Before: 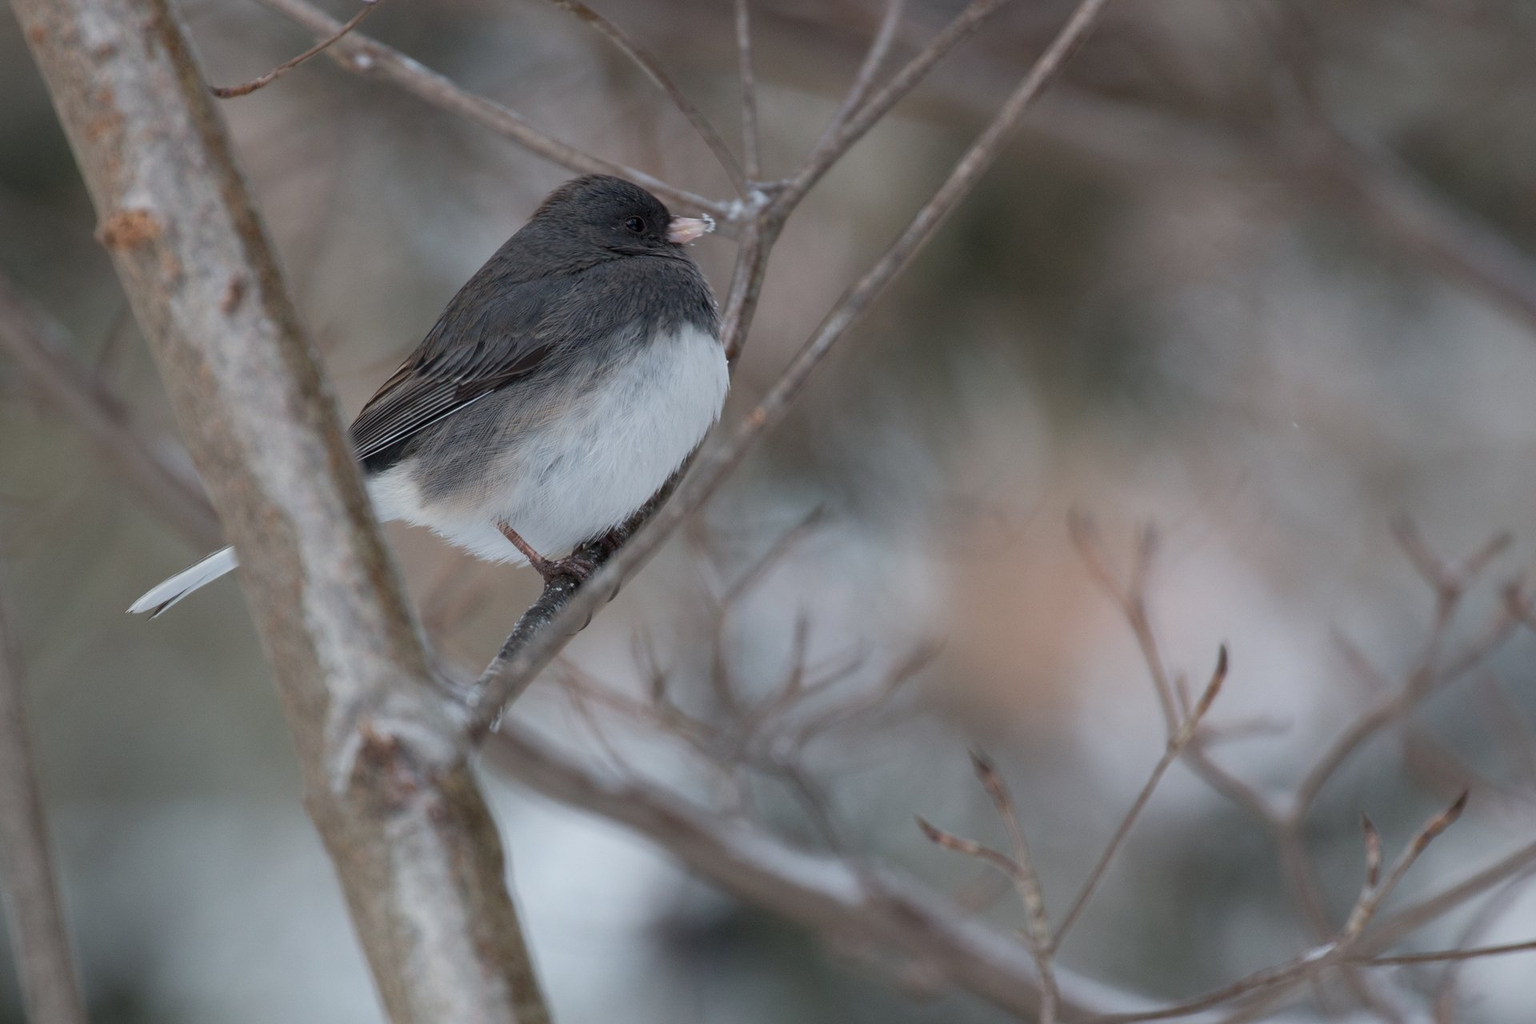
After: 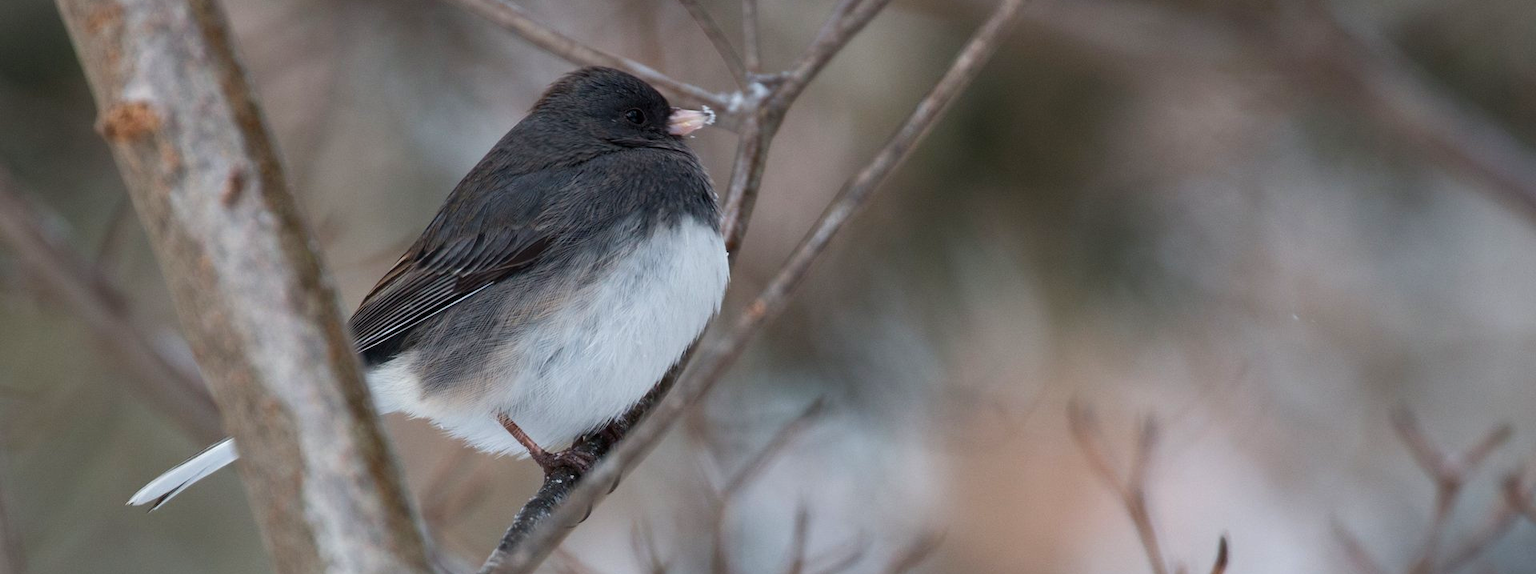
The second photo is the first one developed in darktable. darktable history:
crop and rotate: top 10.605%, bottom 33.274%
color balance rgb: shadows lift › luminance -20%, power › hue 72.24°, highlights gain › luminance 15%, global offset › hue 171.6°, perceptual saturation grading › highlights -15%, perceptual saturation grading › shadows 25%, global vibrance 35%, contrast 10%
base curve: preserve colors none
shadows and highlights: shadows 37.27, highlights -28.18, soften with gaussian
